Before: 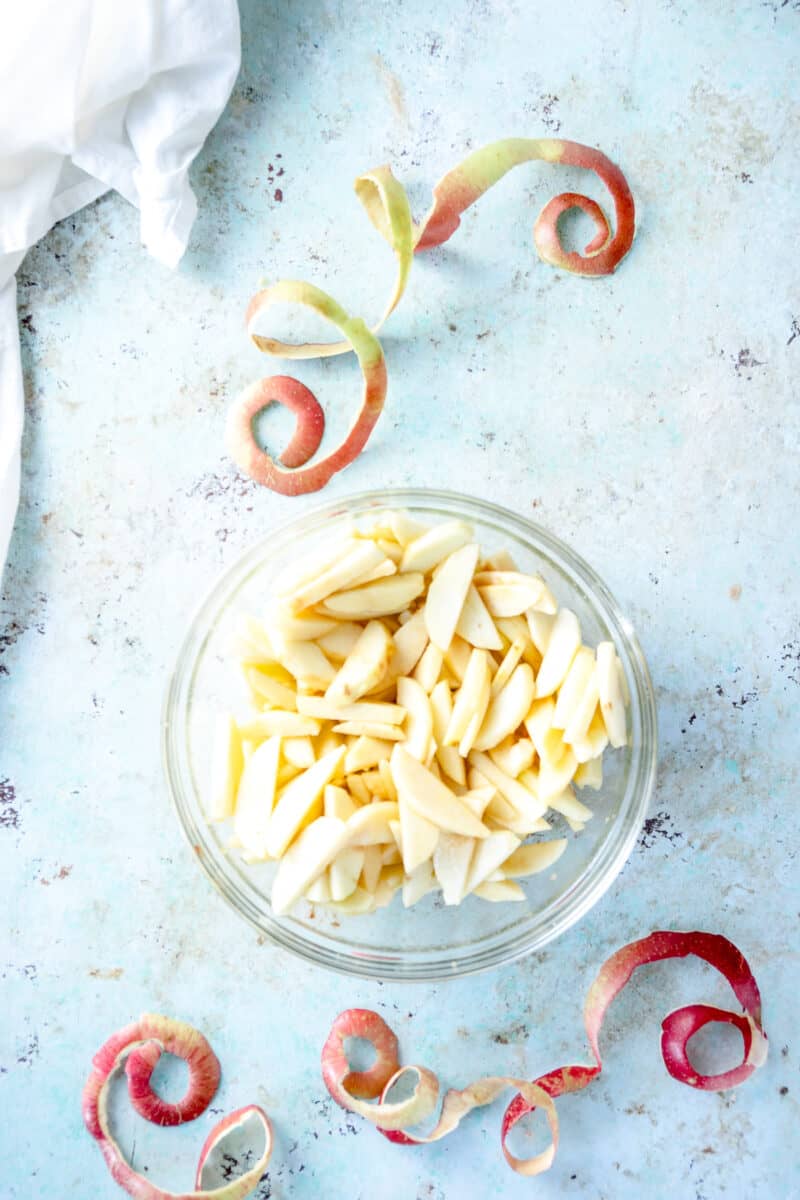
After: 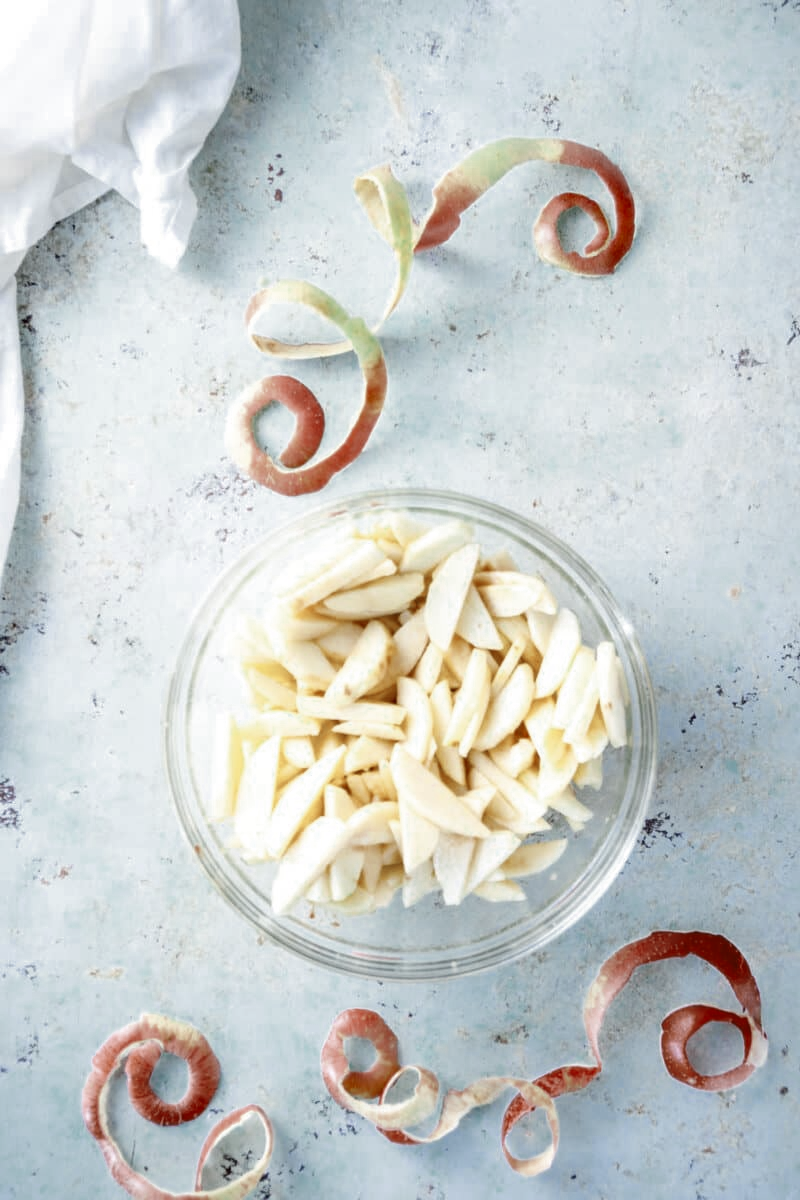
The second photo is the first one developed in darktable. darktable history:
color zones: curves: ch0 [(0, 0.5) (0.125, 0.4) (0.25, 0.5) (0.375, 0.4) (0.5, 0.4) (0.625, 0.35) (0.75, 0.35) (0.875, 0.5)]; ch1 [(0, 0.35) (0.125, 0.45) (0.25, 0.35) (0.375, 0.35) (0.5, 0.35) (0.625, 0.35) (0.75, 0.45) (0.875, 0.35)]; ch2 [(0, 0.6) (0.125, 0.5) (0.25, 0.5) (0.375, 0.6) (0.5, 0.6) (0.625, 0.5) (0.75, 0.5) (0.875, 0.5)], mix 41.85%
